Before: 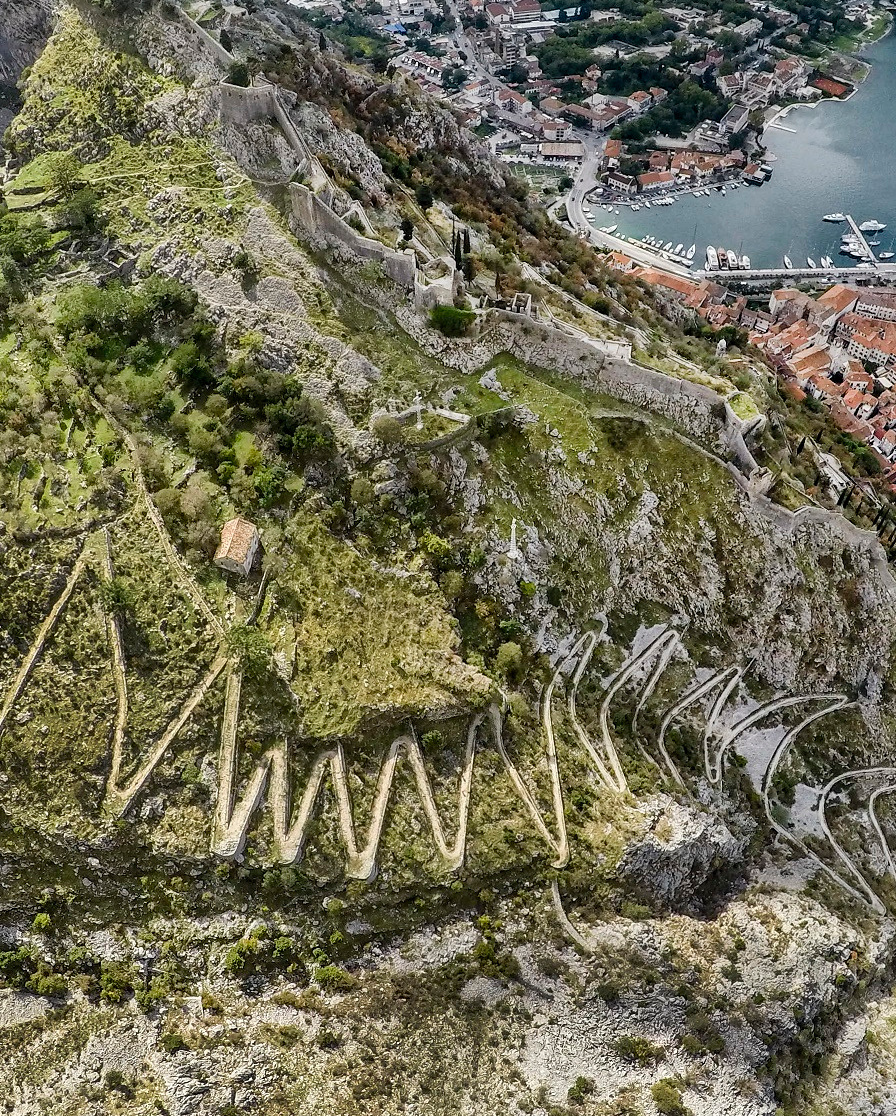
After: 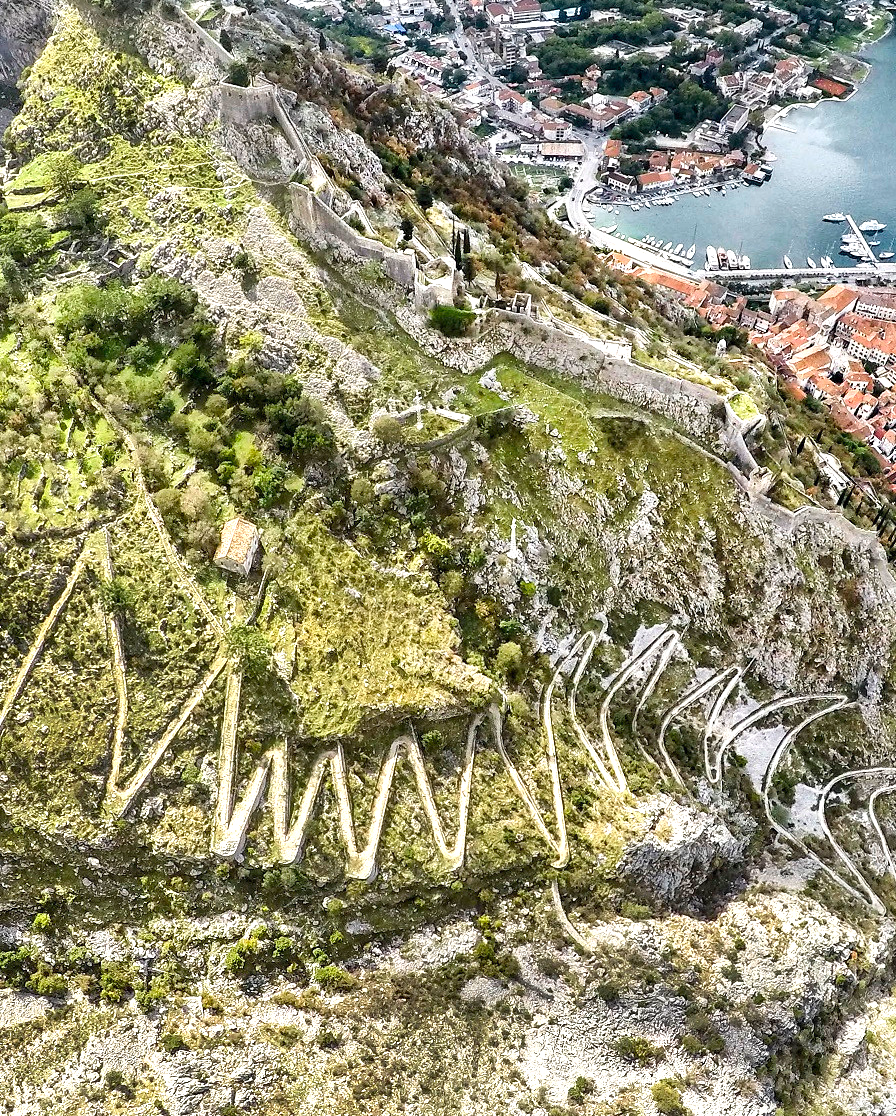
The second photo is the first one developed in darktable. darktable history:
exposure: exposure 0.943 EV, compensate highlight preservation false
color zones: curves: ch1 [(0, 0.523) (0.143, 0.545) (0.286, 0.52) (0.429, 0.506) (0.571, 0.503) (0.714, 0.503) (0.857, 0.508) (1, 0.523)]
